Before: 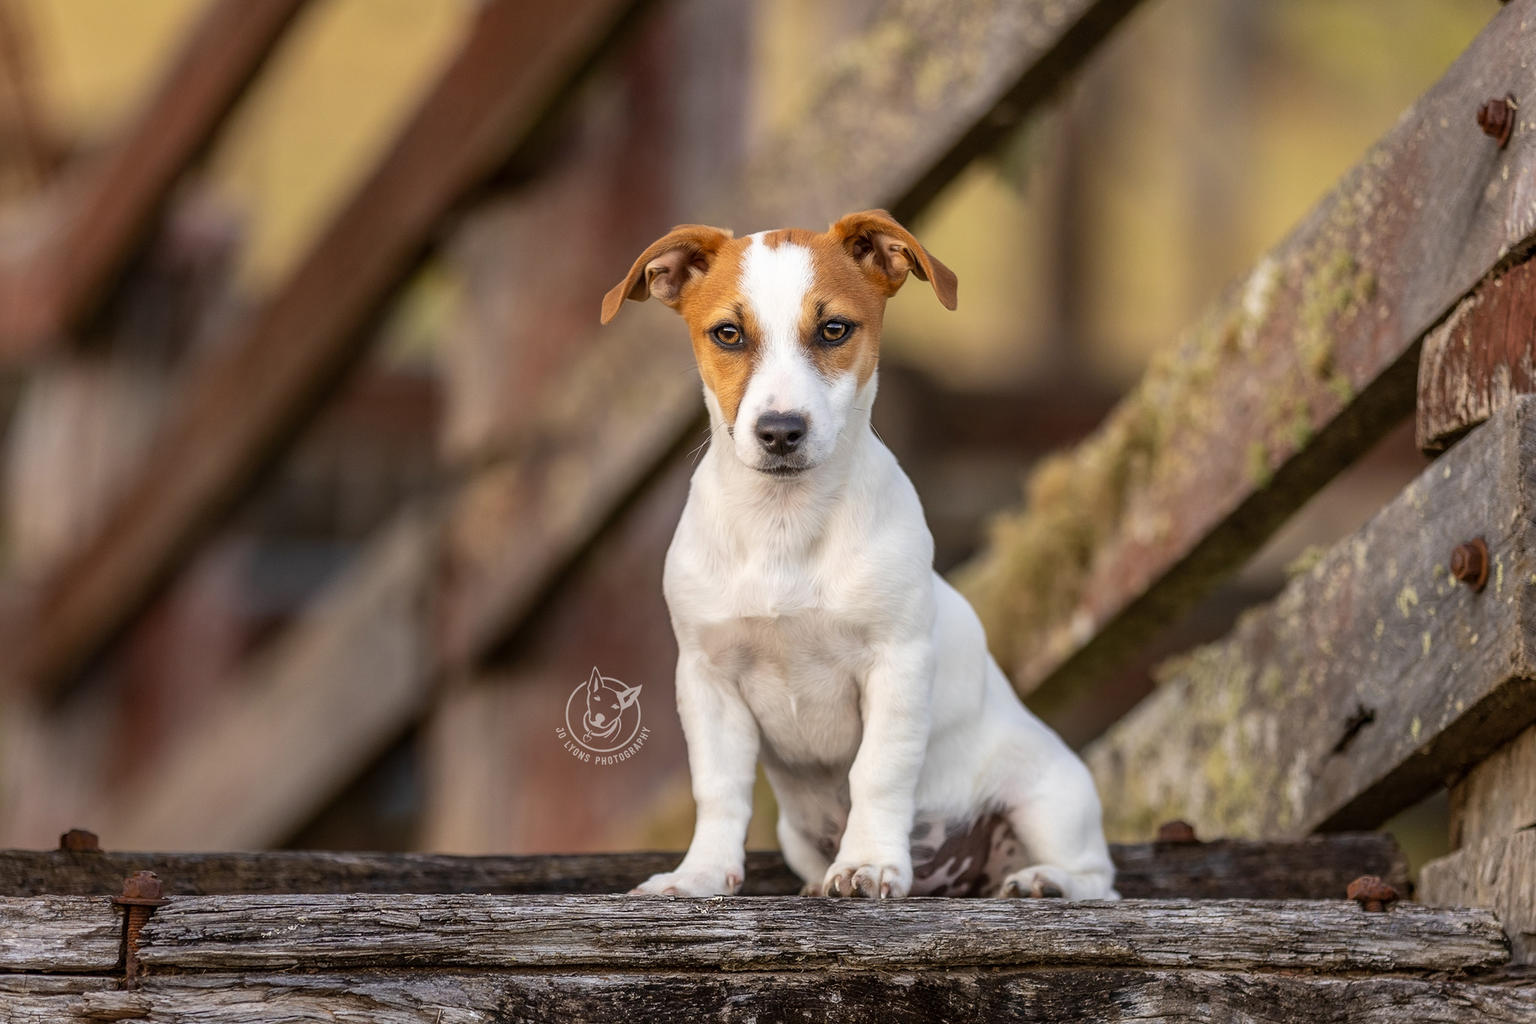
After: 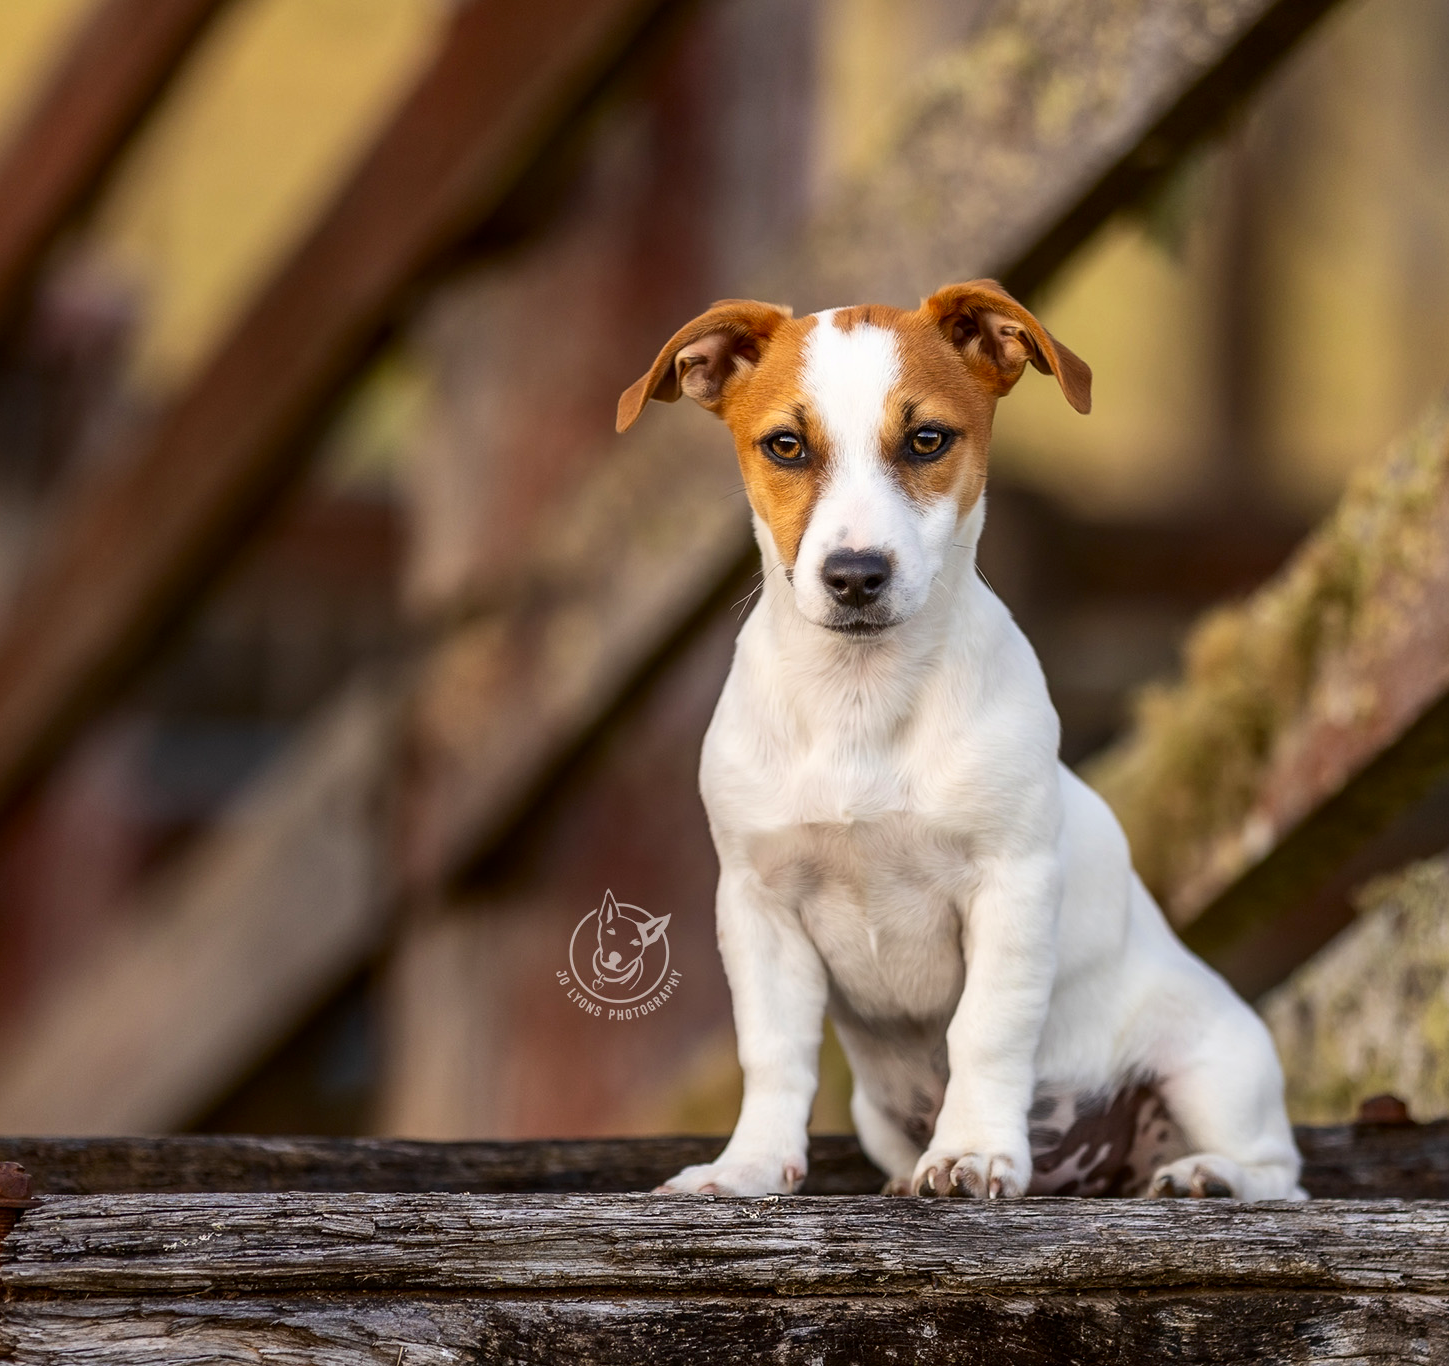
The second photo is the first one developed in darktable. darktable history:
contrast brightness saturation: contrast 0.13, brightness -0.05, saturation 0.16
crop and rotate: left 9.061%, right 20.142%
